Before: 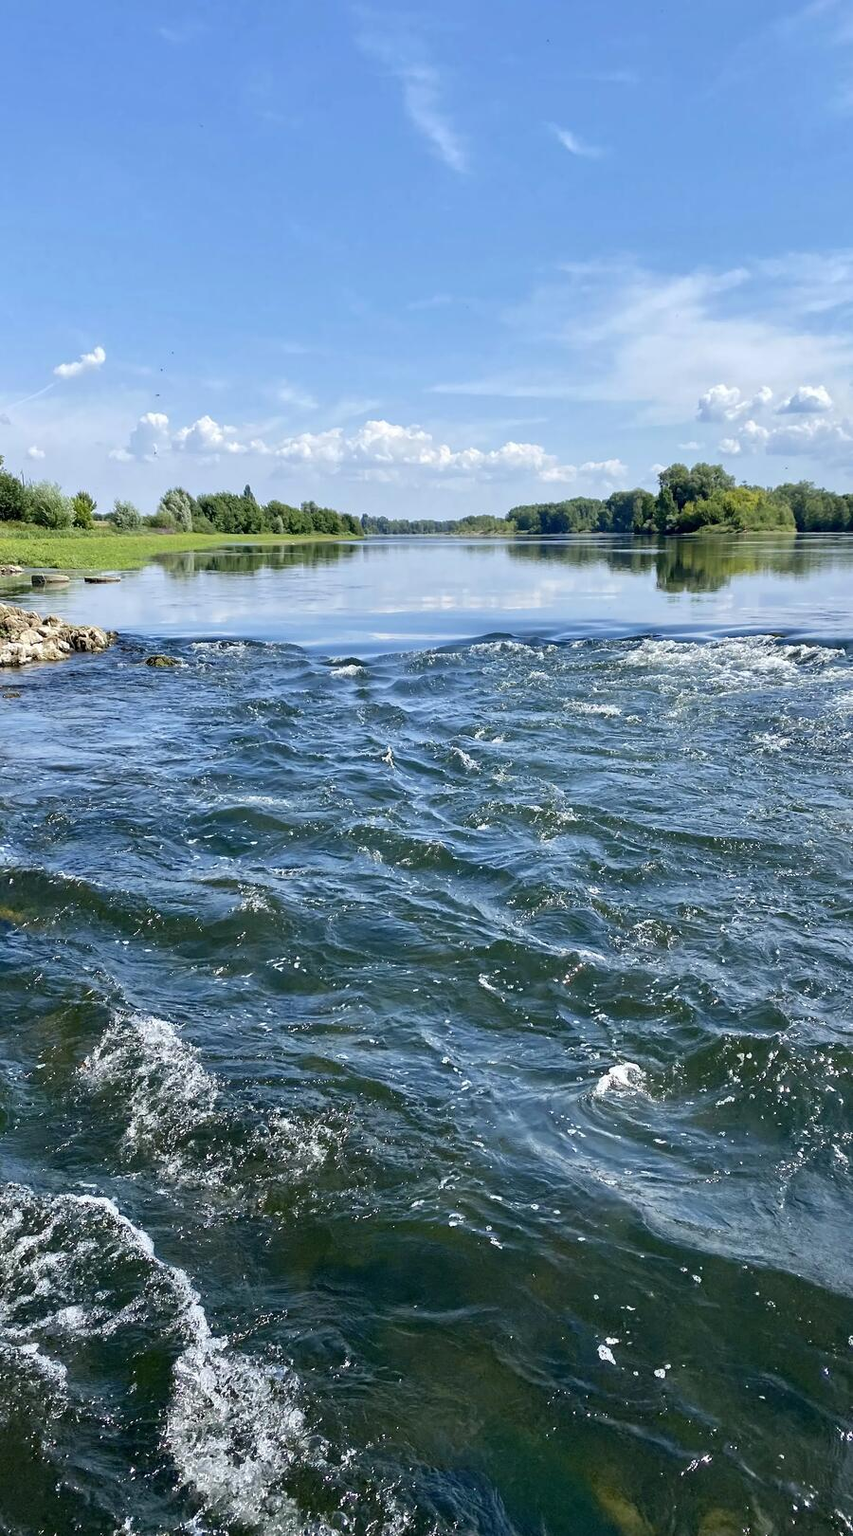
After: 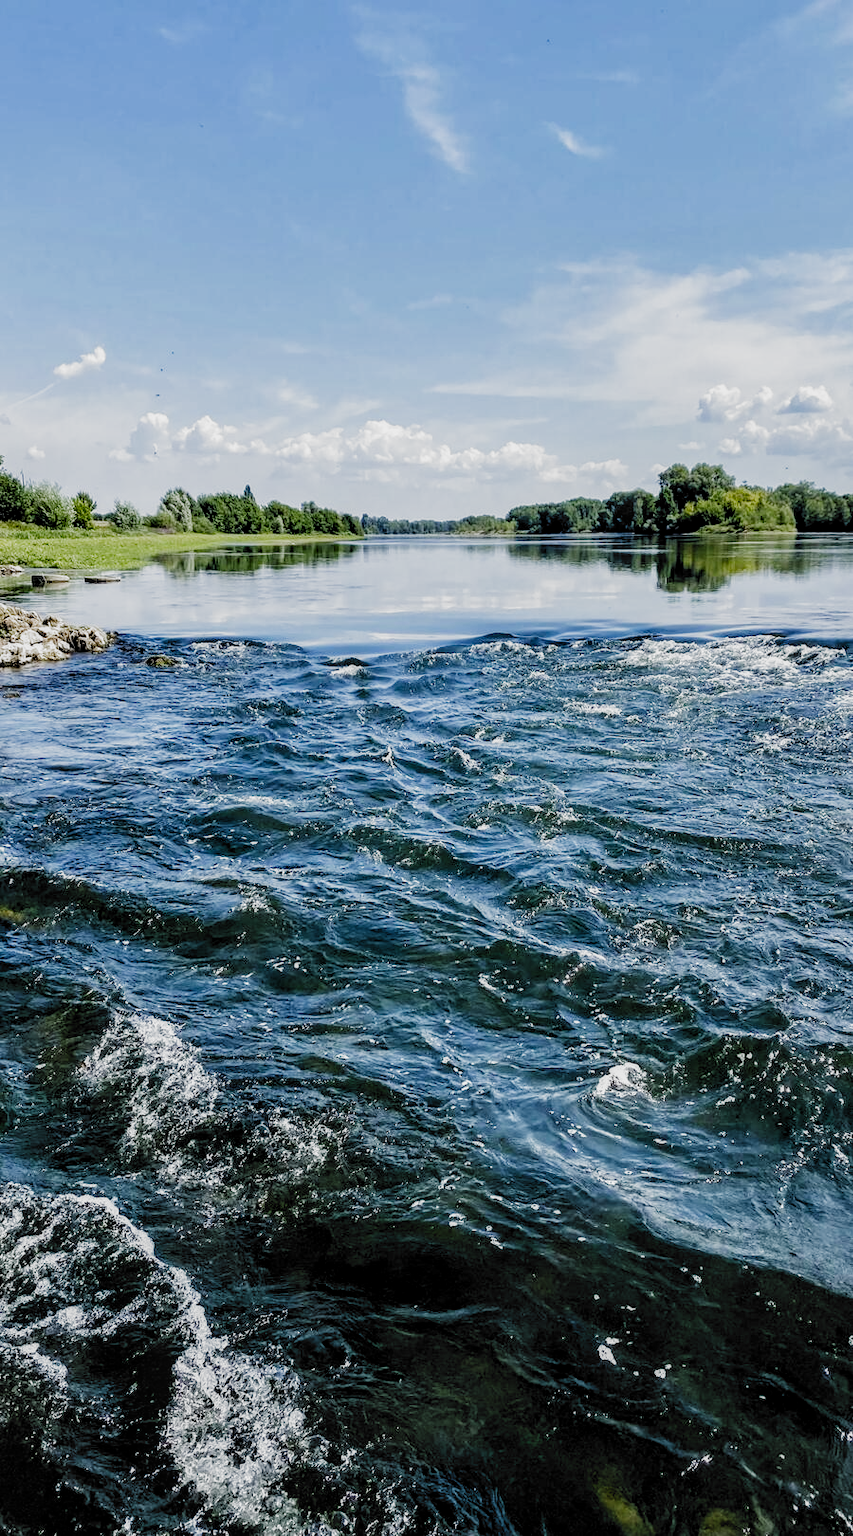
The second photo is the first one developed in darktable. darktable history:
filmic rgb: black relative exposure -5.01 EV, white relative exposure 3.99 EV, hardness 2.88, contrast 1.296, highlights saturation mix -30.23%, add noise in highlights 0.002, preserve chrominance no, color science v3 (2019), use custom middle-gray values true, contrast in highlights soft
local contrast: on, module defaults
